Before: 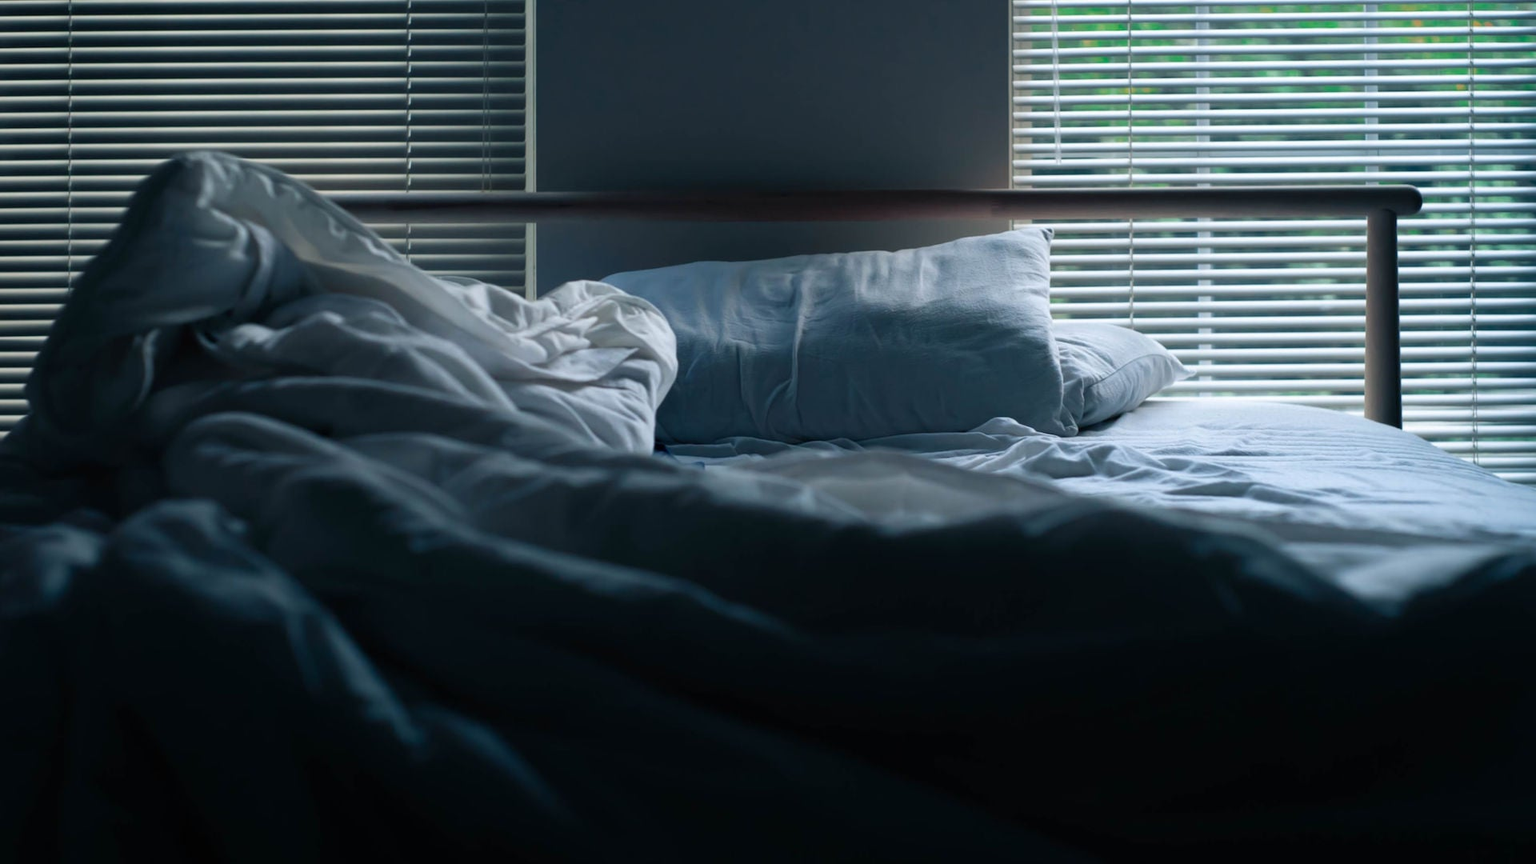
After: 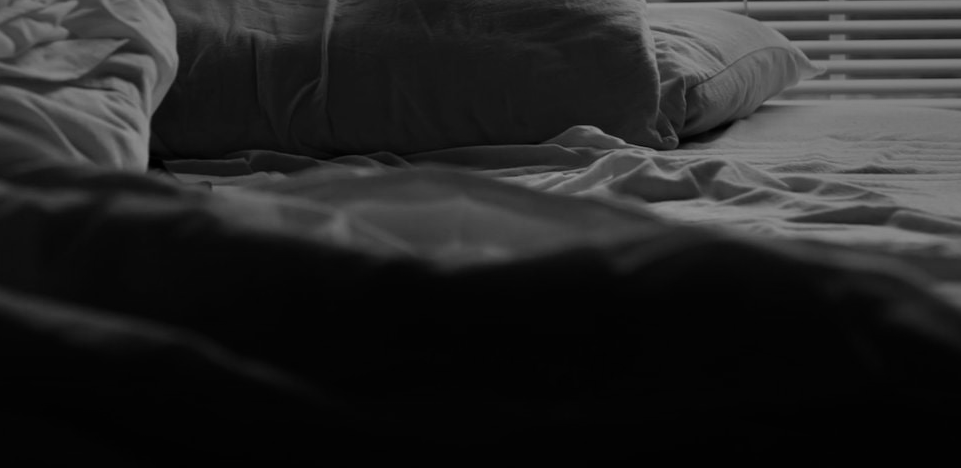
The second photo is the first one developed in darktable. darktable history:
crop: left 34.867%, top 36.686%, right 15.077%, bottom 19.977%
exposure: exposure -2.377 EV, compensate highlight preservation false
color zones: curves: ch0 [(0, 0.613) (0.01, 0.613) (0.245, 0.448) (0.498, 0.529) (0.642, 0.665) (0.879, 0.777) (0.99, 0.613)]; ch1 [(0, 0) (0.143, 0) (0.286, 0) (0.429, 0) (0.571, 0) (0.714, 0) (0.857, 0)]
shadows and highlights: shadows 40.27, highlights -55.39, low approximation 0.01, soften with gaussian
